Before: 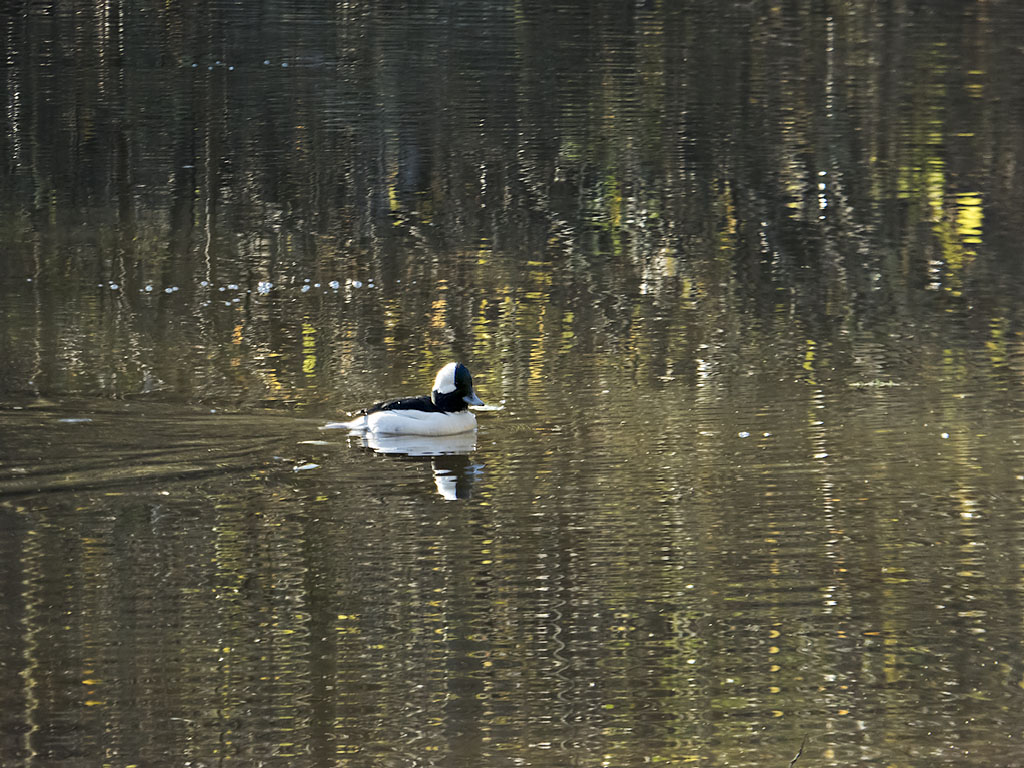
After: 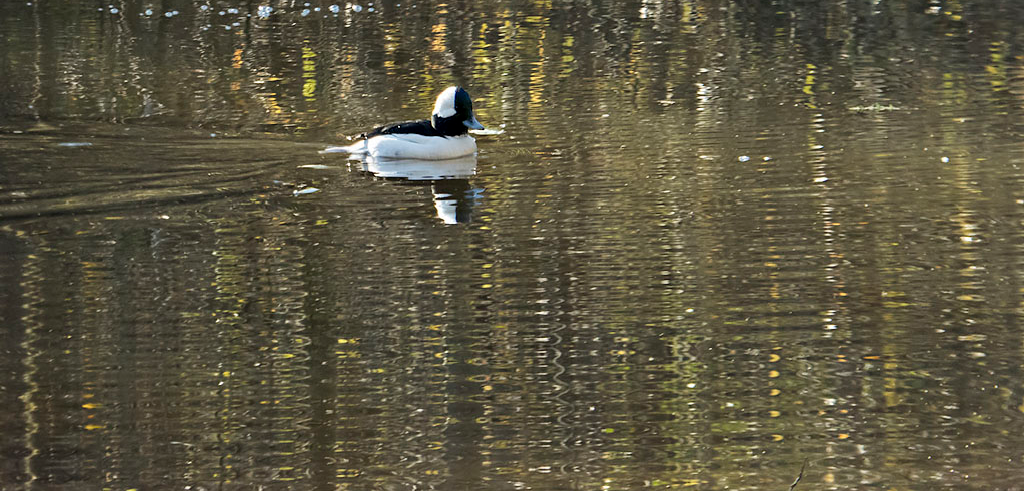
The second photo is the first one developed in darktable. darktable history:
crop and rotate: top 36.057%
